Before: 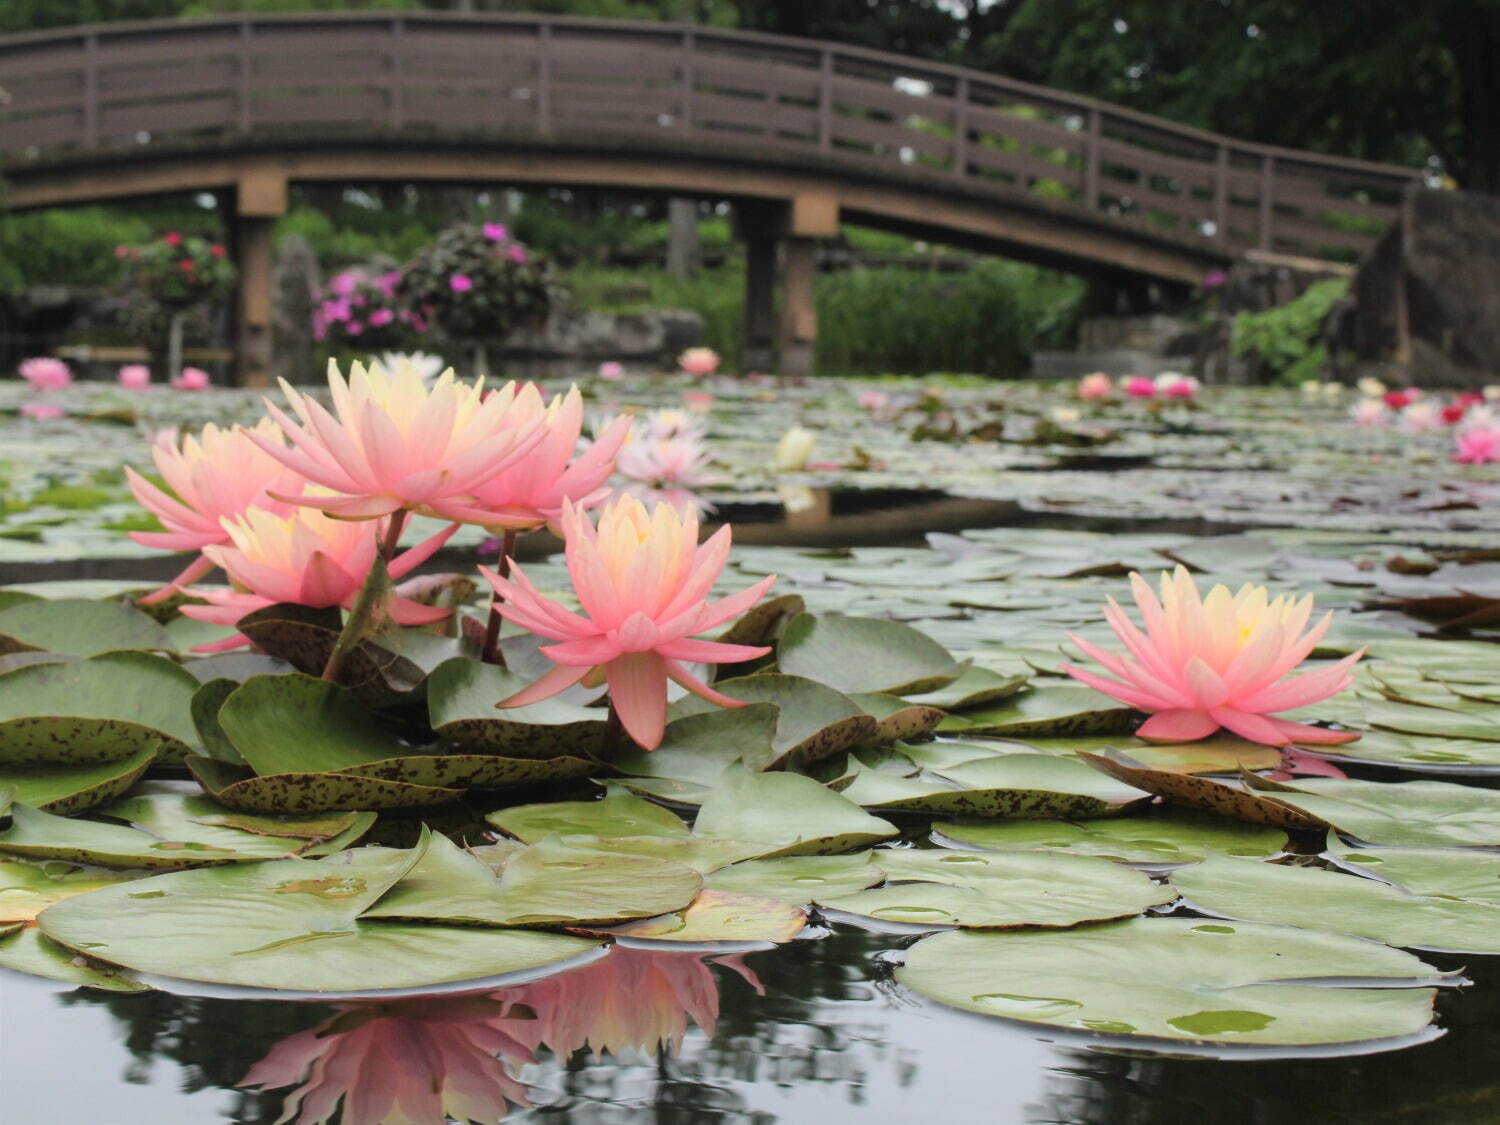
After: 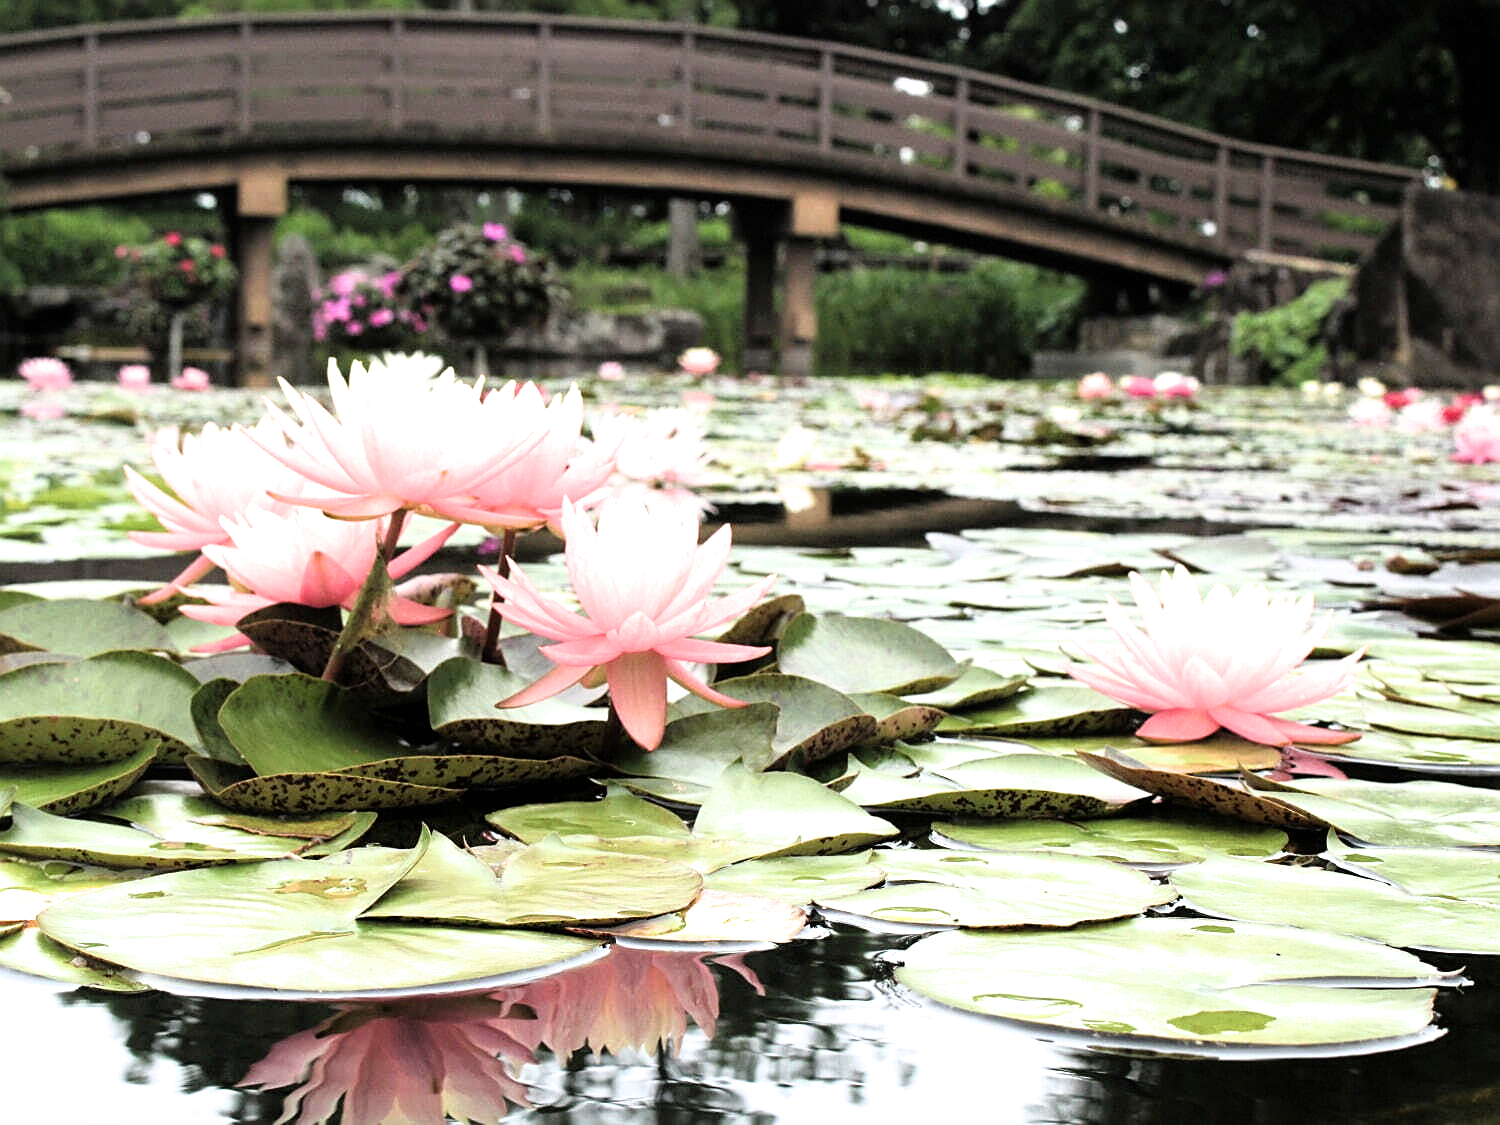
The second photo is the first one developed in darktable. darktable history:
filmic rgb: black relative exposure -8.2 EV, white relative exposure 2.2 EV, target white luminance 99.911%, hardness 7.15, latitude 75.61%, contrast 1.325, highlights saturation mix -1.97%, shadows ↔ highlights balance 30.13%
exposure: black level correction 0, exposure 0.7 EV, compensate highlight preservation false
tone equalizer: on, module defaults
sharpen: on, module defaults
